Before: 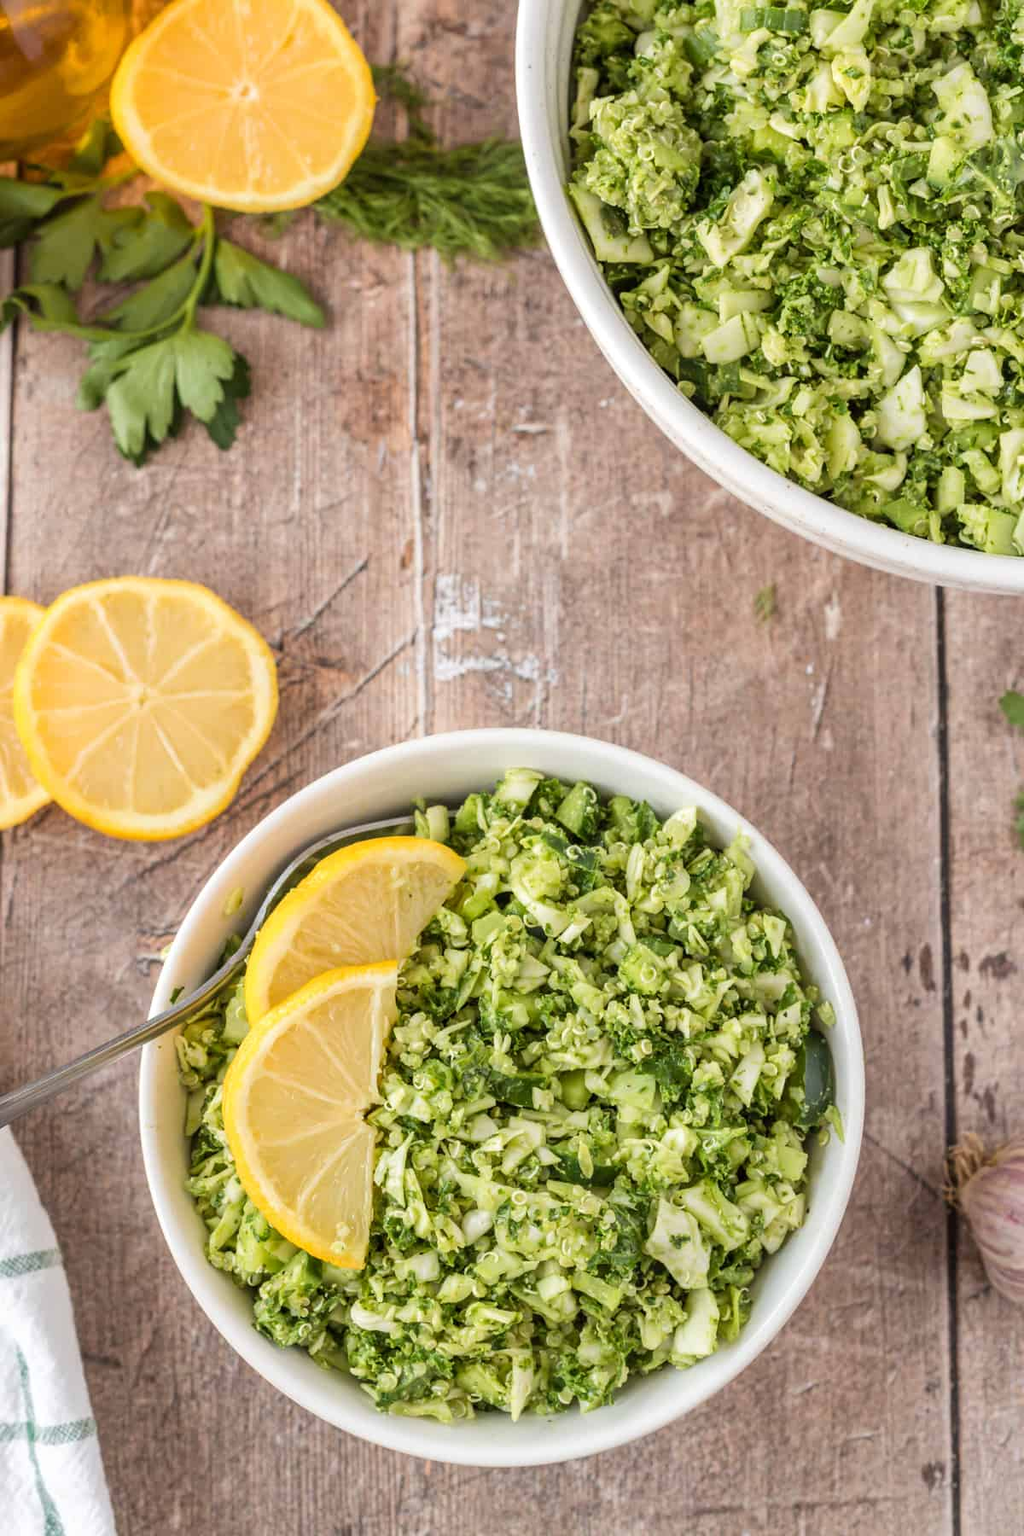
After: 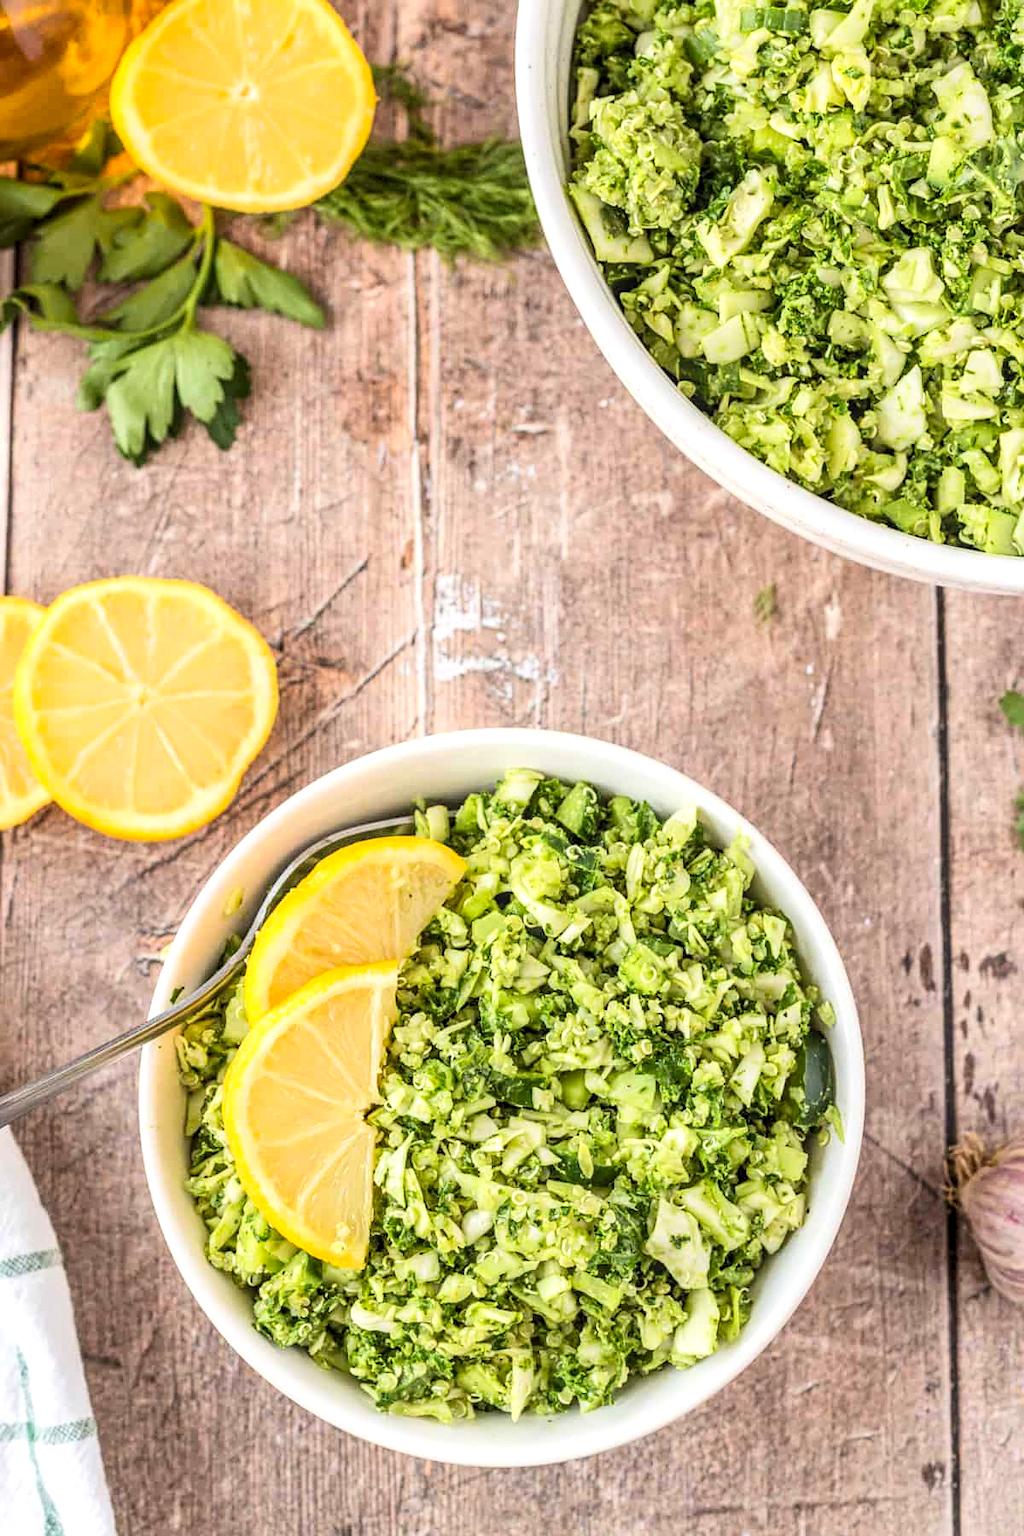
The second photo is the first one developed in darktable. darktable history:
sharpen: amount 0.208
contrast brightness saturation: contrast 0.197, brightness 0.161, saturation 0.216
local contrast: on, module defaults
levels: white 99.93%, levels [0.026, 0.507, 0.987]
